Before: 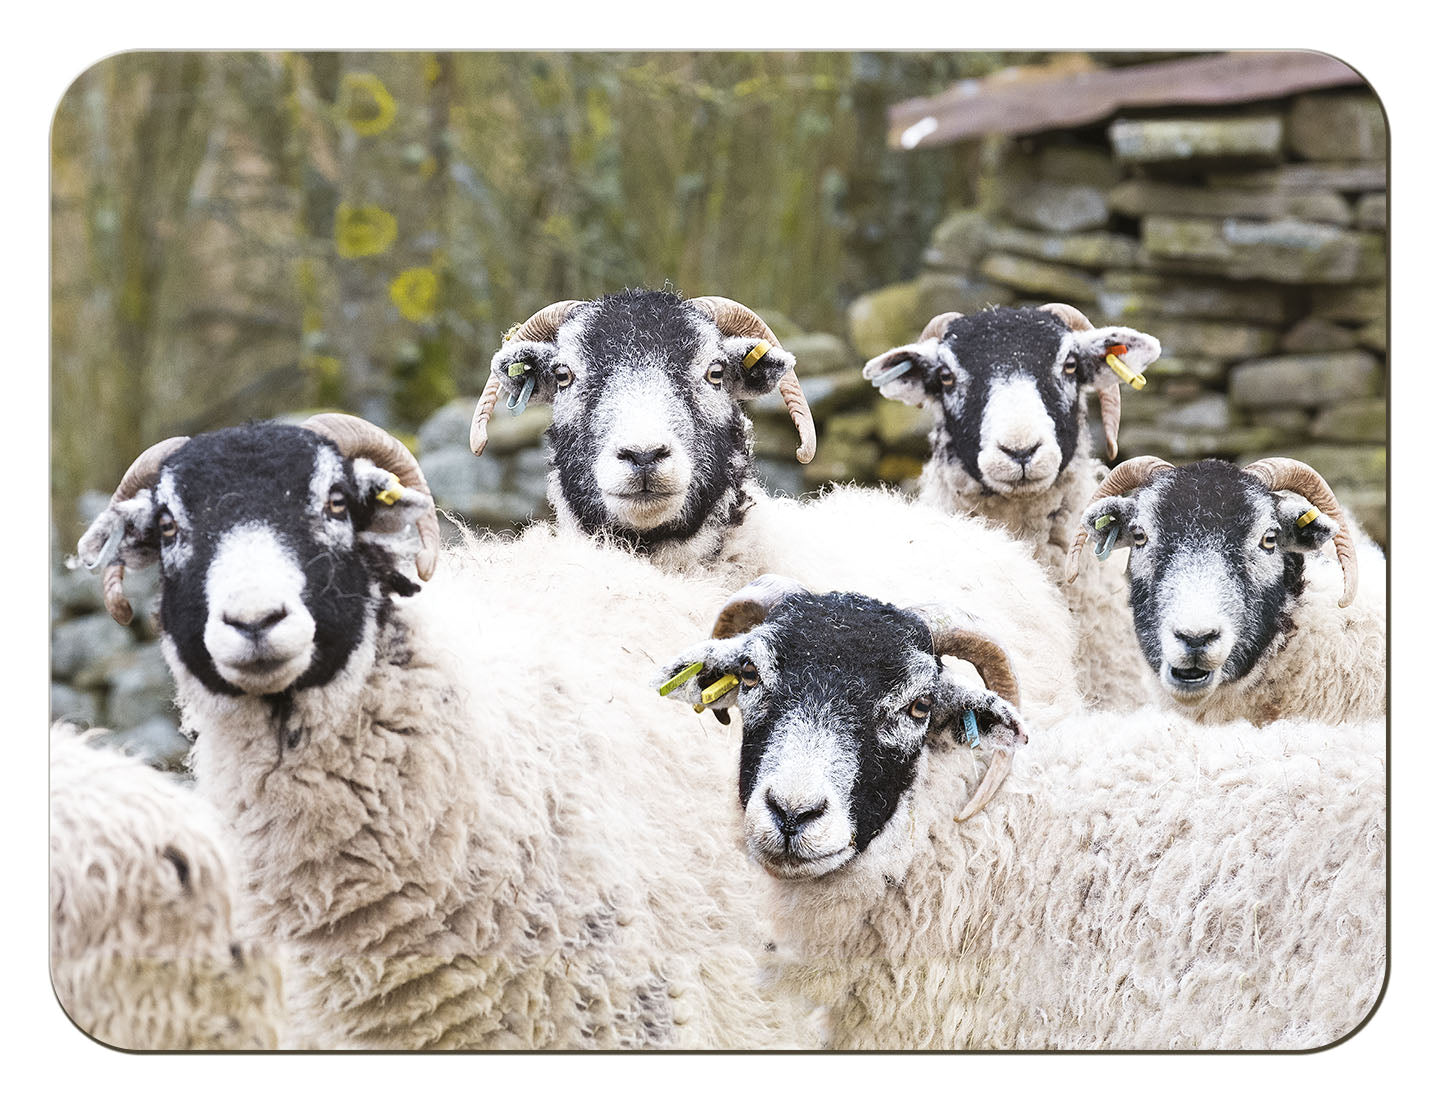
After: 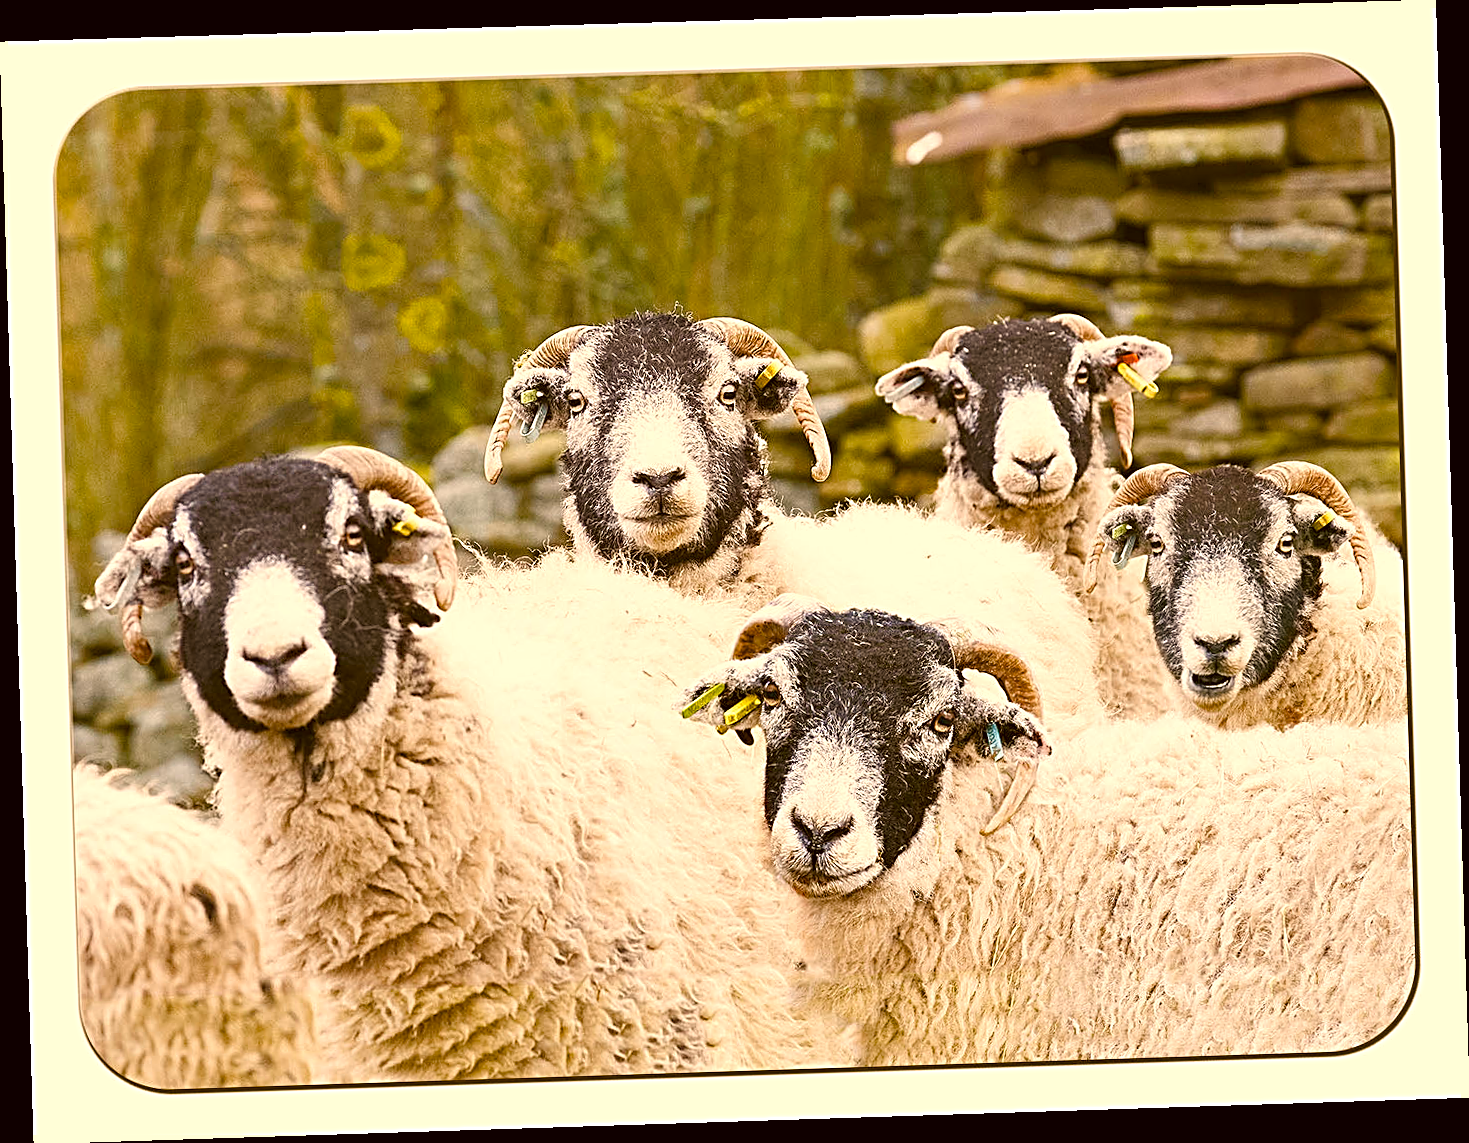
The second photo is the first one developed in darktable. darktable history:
color balance rgb: perceptual saturation grading › global saturation 20%, perceptual saturation grading › highlights -25%, perceptual saturation grading › shadows 50.52%, global vibrance 40.24%
sharpen: radius 2.817, amount 0.715
color correction: highlights a* -1.43, highlights b* 10.12, shadows a* 0.395, shadows b* 19.35
rotate and perspective: rotation -1.77°, lens shift (horizontal) 0.004, automatic cropping off
white balance: red 1.127, blue 0.943
